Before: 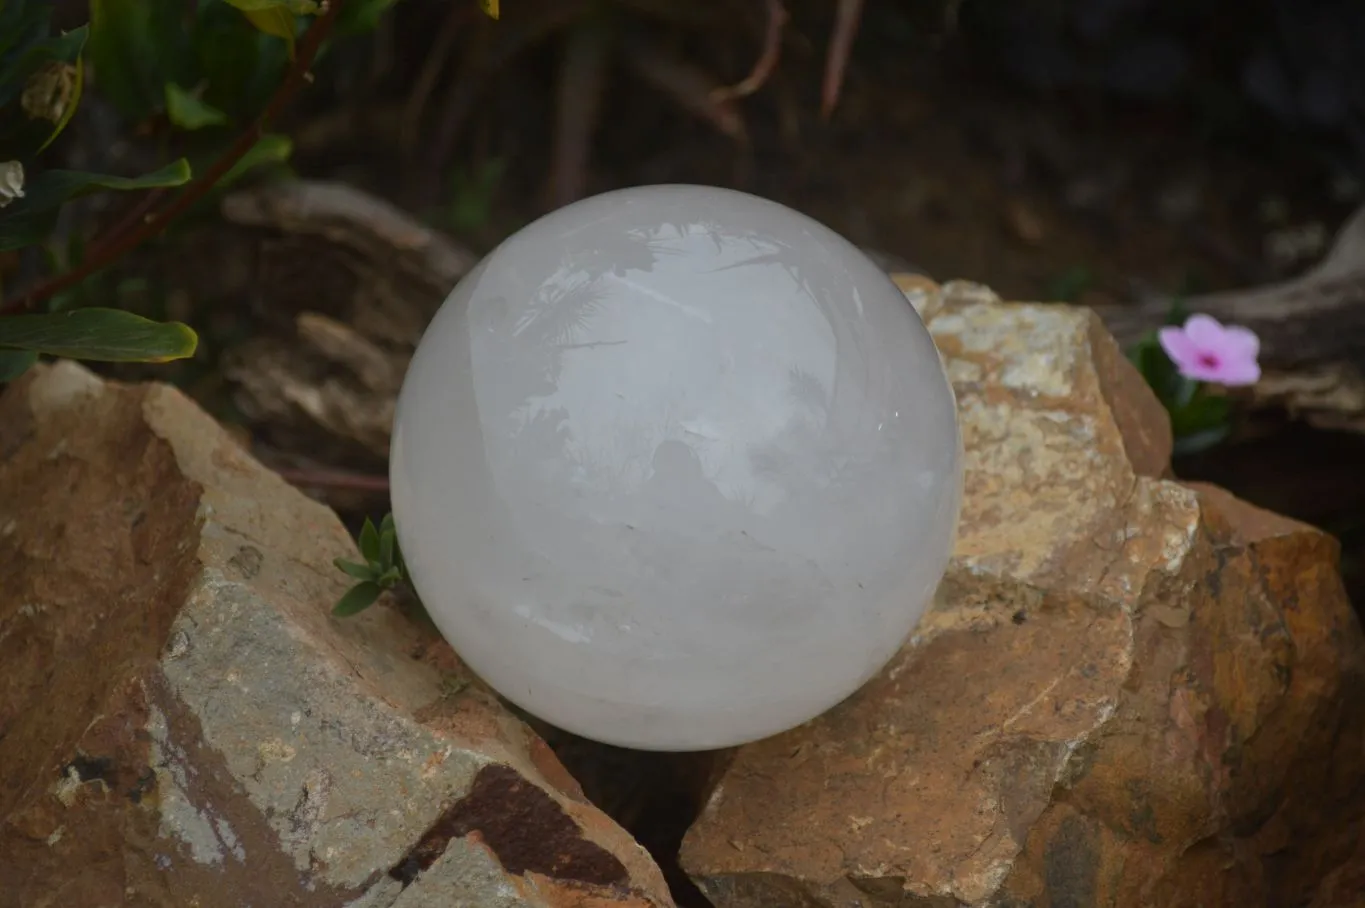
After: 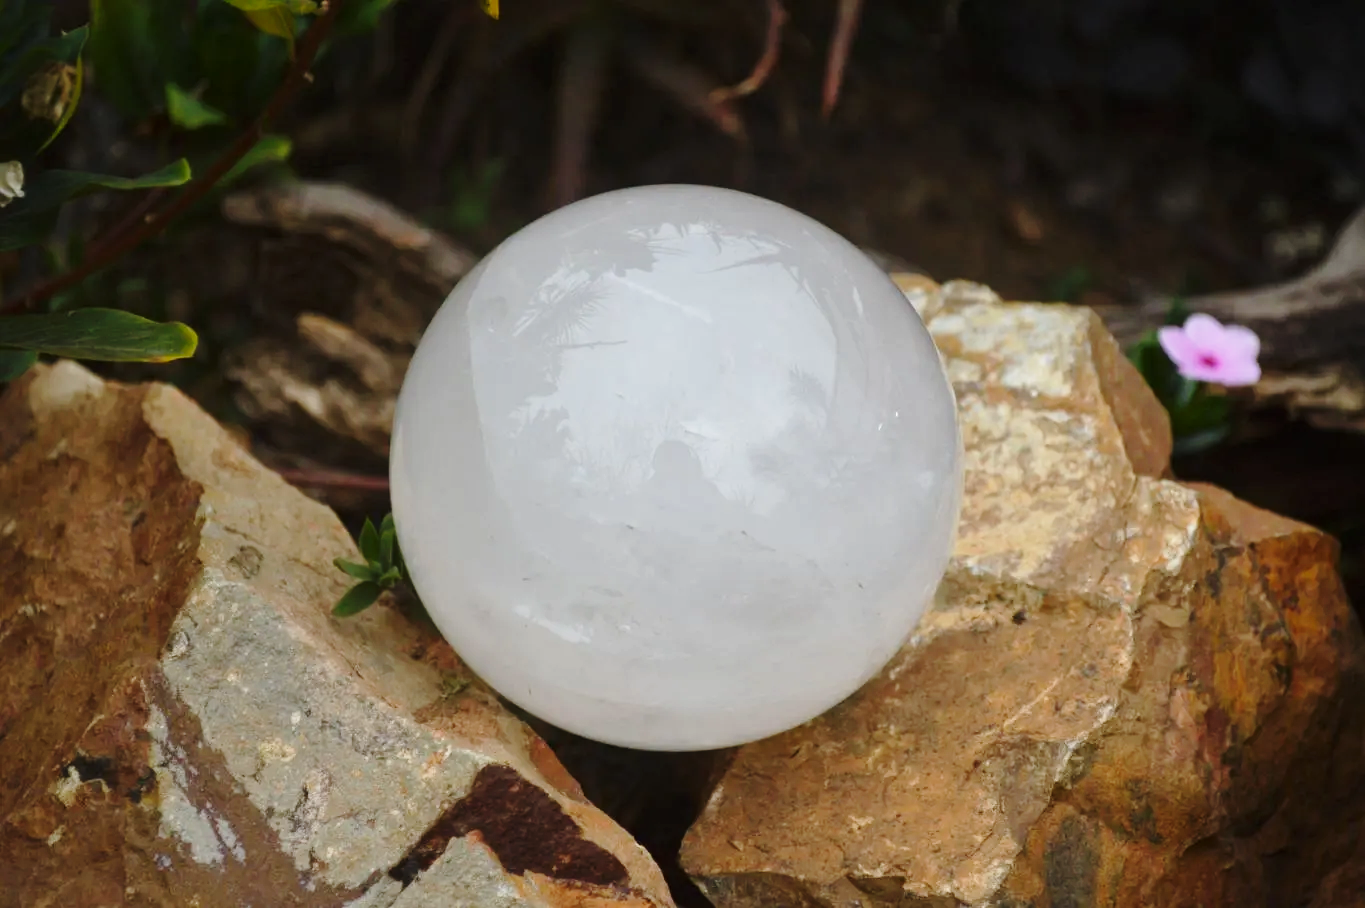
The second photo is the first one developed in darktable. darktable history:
local contrast: mode bilateral grid, contrast 20, coarseness 50, detail 120%, midtone range 0.2
base curve: curves: ch0 [(0, 0) (0.028, 0.03) (0.121, 0.232) (0.46, 0.748) (0.859, 0.968) (1, 1)], preserve colors none
